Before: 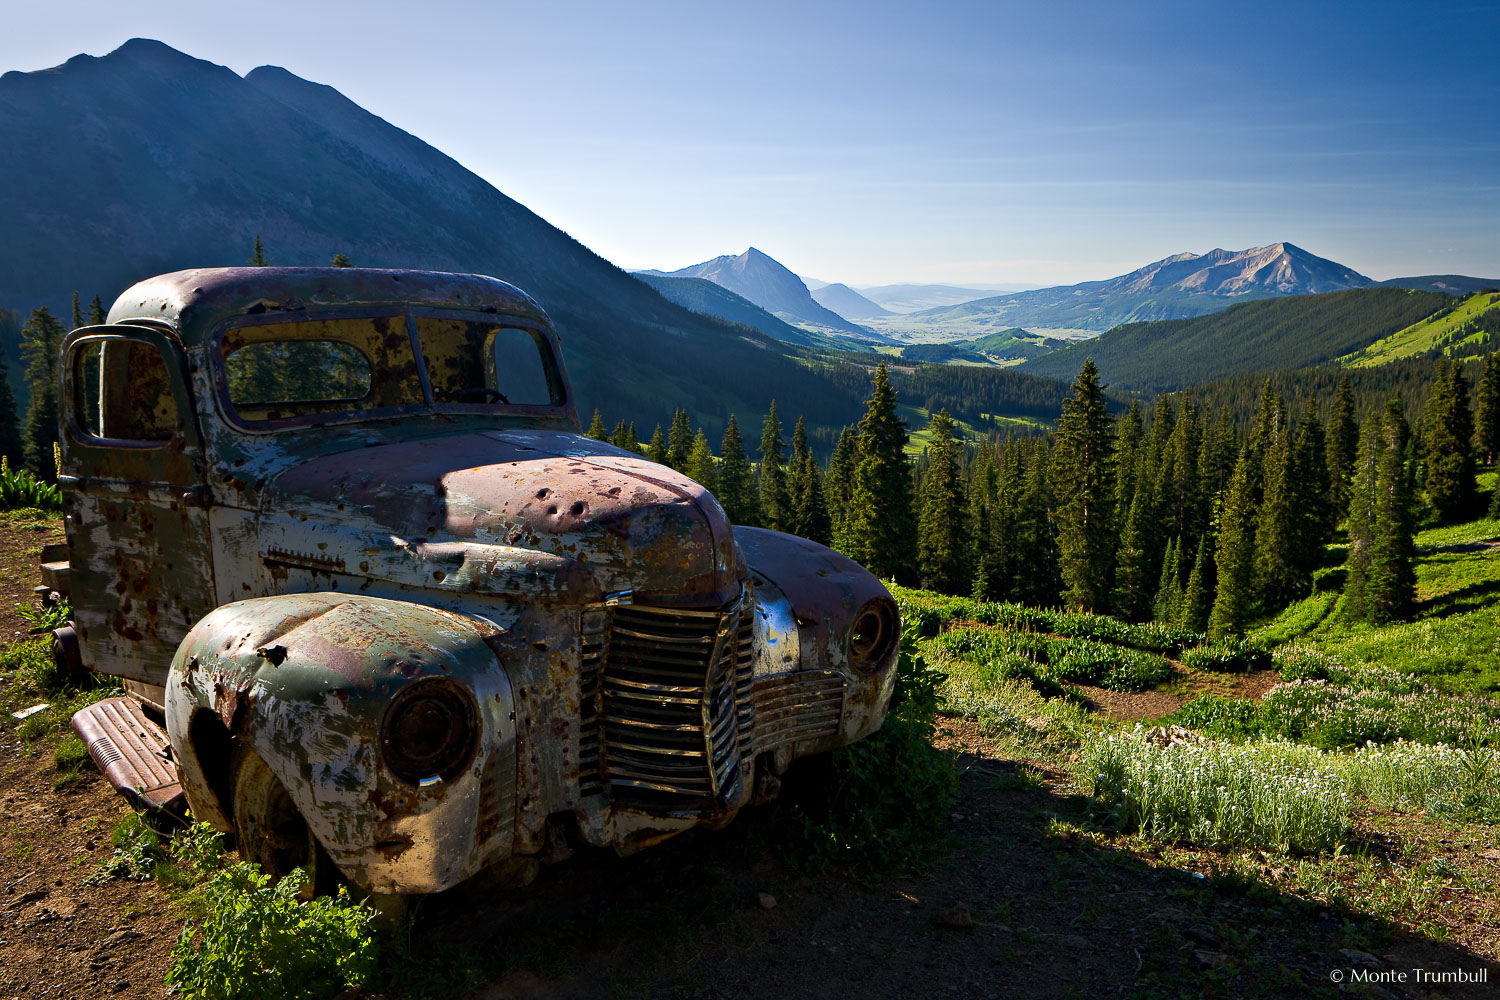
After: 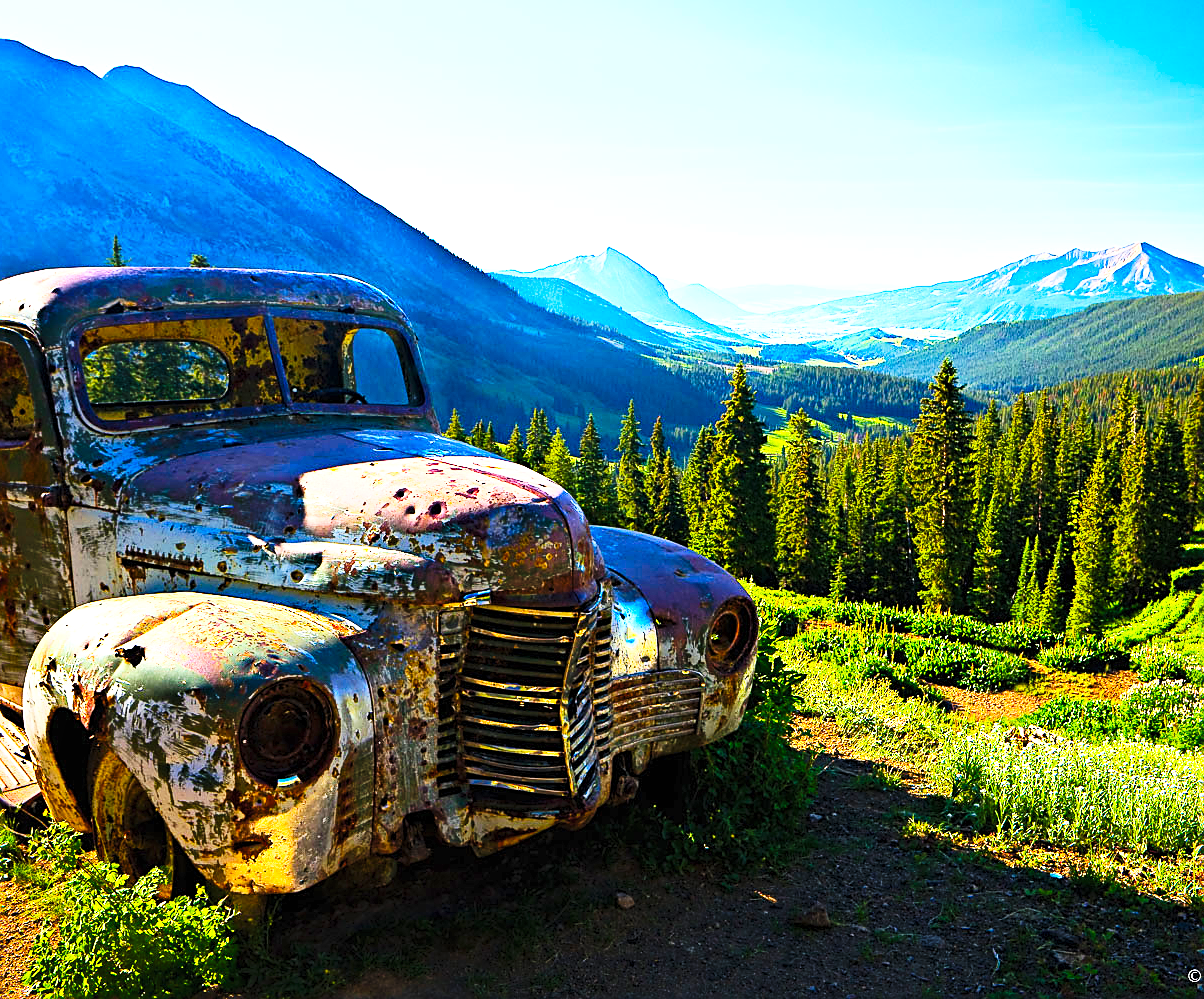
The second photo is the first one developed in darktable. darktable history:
exposure: black level correction 0, exposure 1 EV, compensate highlight preservation false
sharpen: on, module defaults
local contrast: mode bilateral grid, contrast 20, coarseness 51, detail 119%, midtone range 0.2
crop and rotate: left 9.488%, right 10.2%
color balance rgb: linear chroma grading › global chroma -0.59%, perceptual saturation grading › global saturation 29.401%
contrast brightness saturation: contrast 0.245, brightness 0.259, saturation 0.373
base curve: curves: ch0 [(0, 0) (0.032, 0.025) (0.121, 0.166) (0.206, 0.329) (0.605, 0.79) (1, 1)], preserve colors none
